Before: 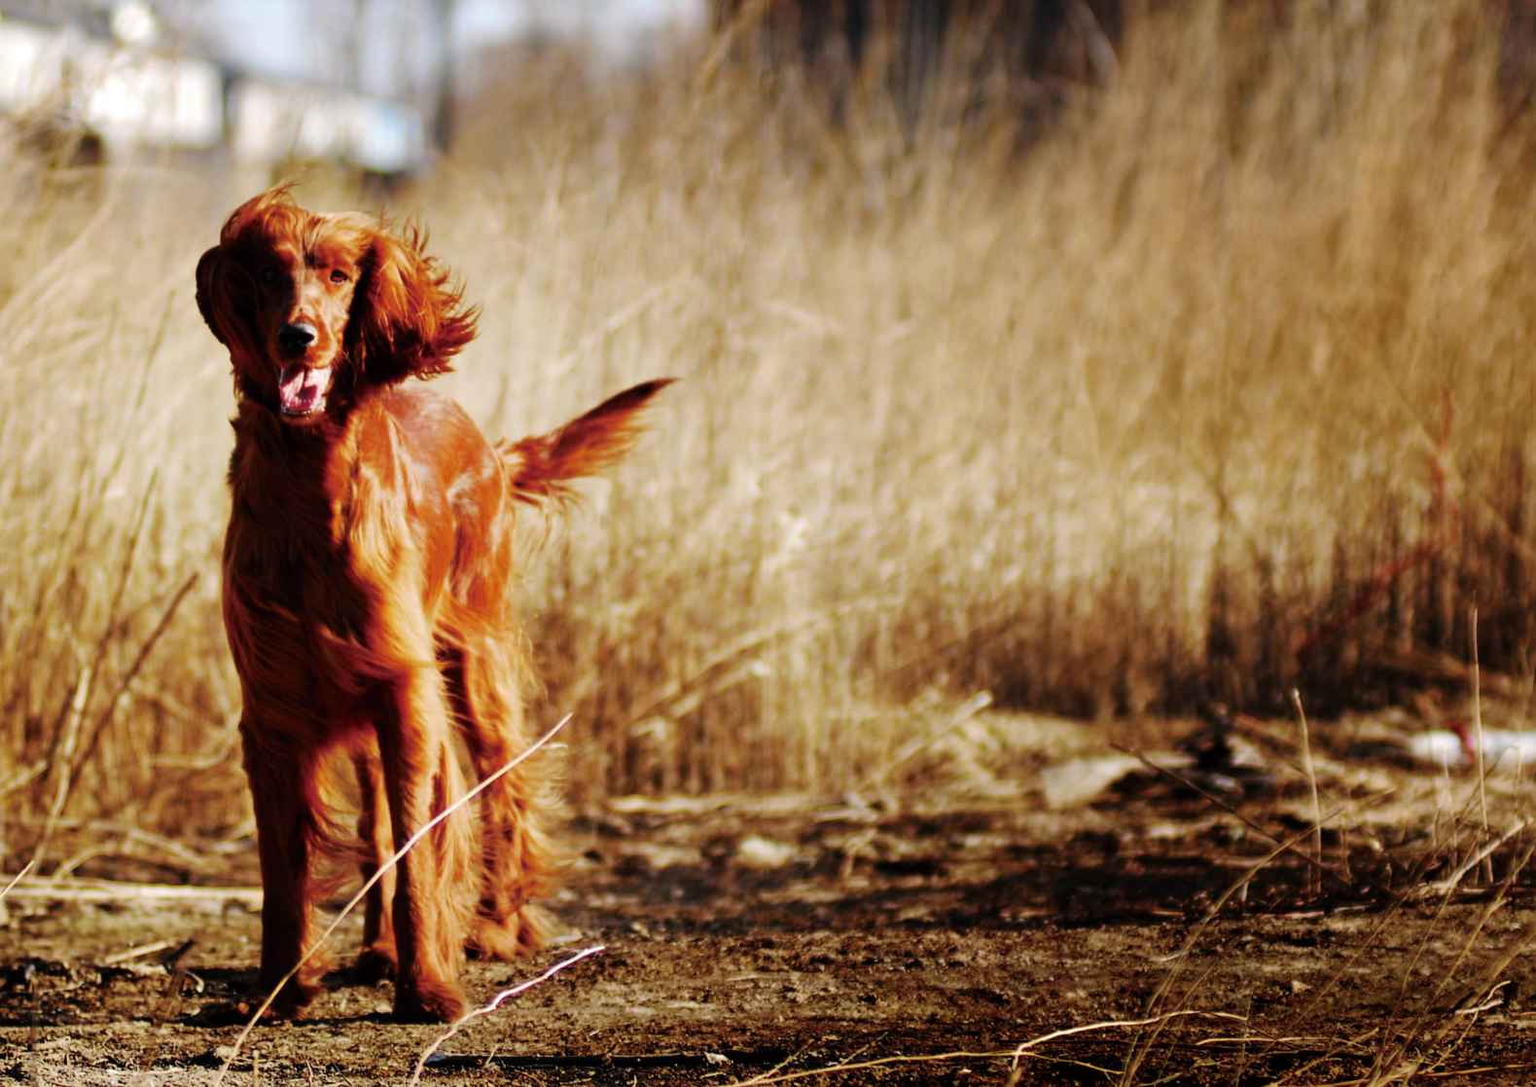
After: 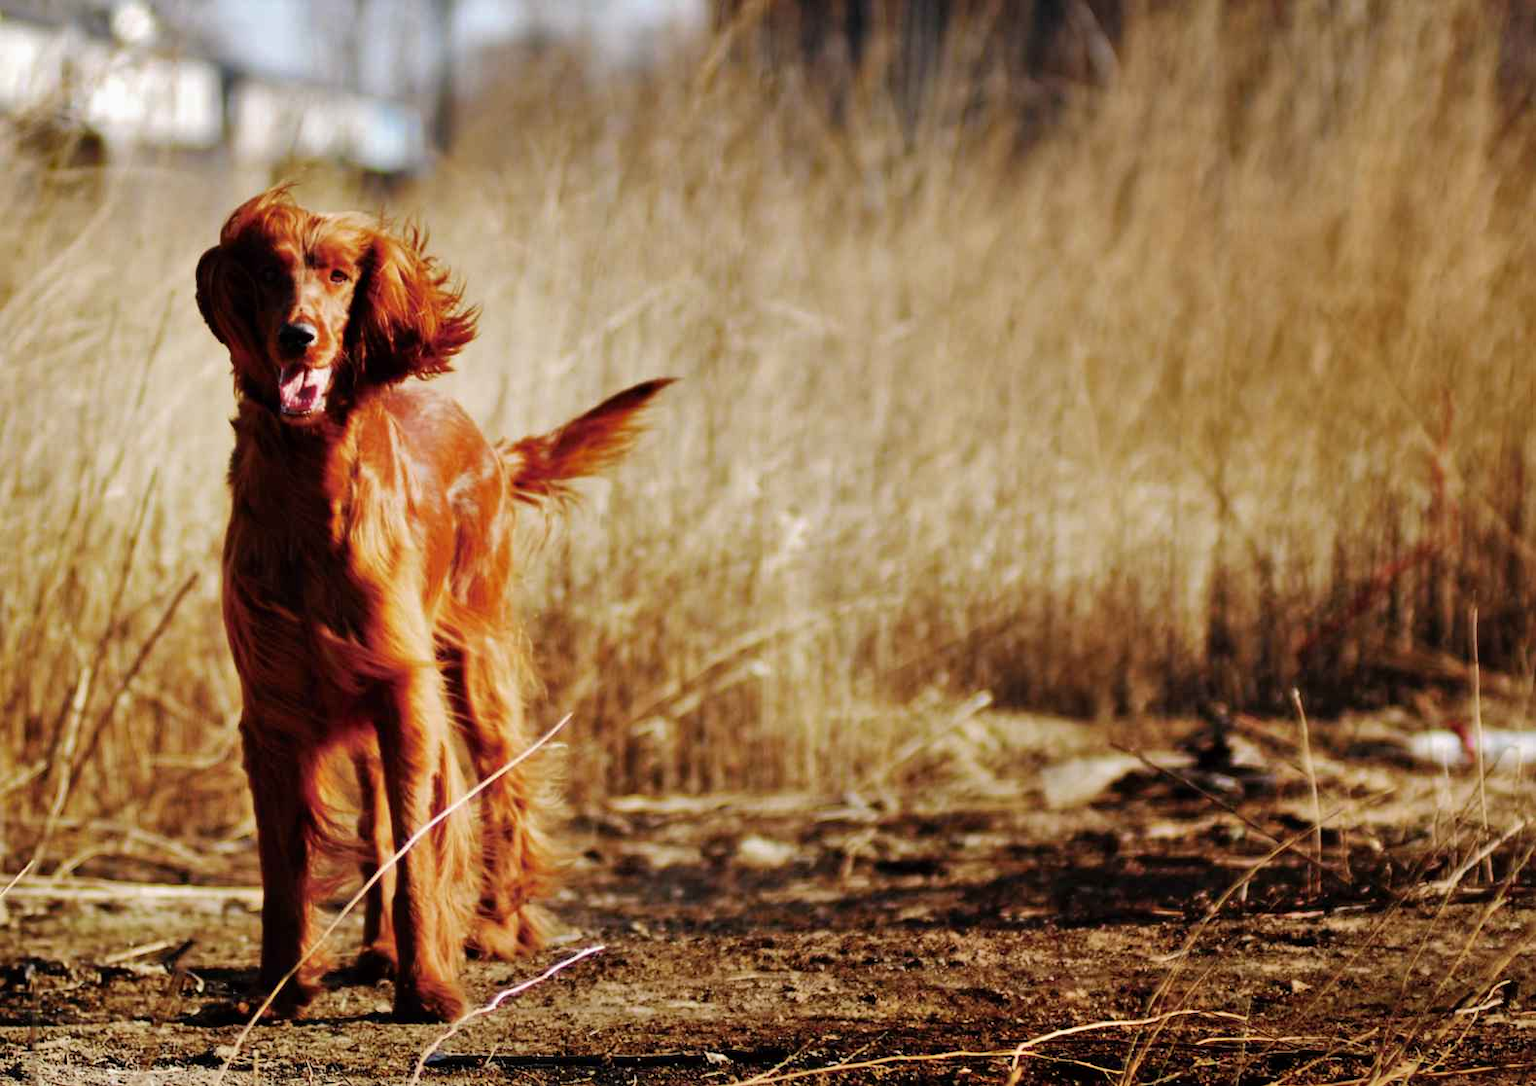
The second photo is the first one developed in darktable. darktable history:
shadows and highlights: highlights color adjustment 56.23%, soften with gaussian
tone equalizer: -7 EV 0.181 EV, -6 EV 0.151 EV, -5 EV 0.066 EV, -4 EV 0.031 EV, -2 EV -0.037 EV, -1 EV -0.056 EV, +0 EV -0.037 EV, edges refinement/feathering 500, mask exposure compensation -1.57 EV, preserve details no
